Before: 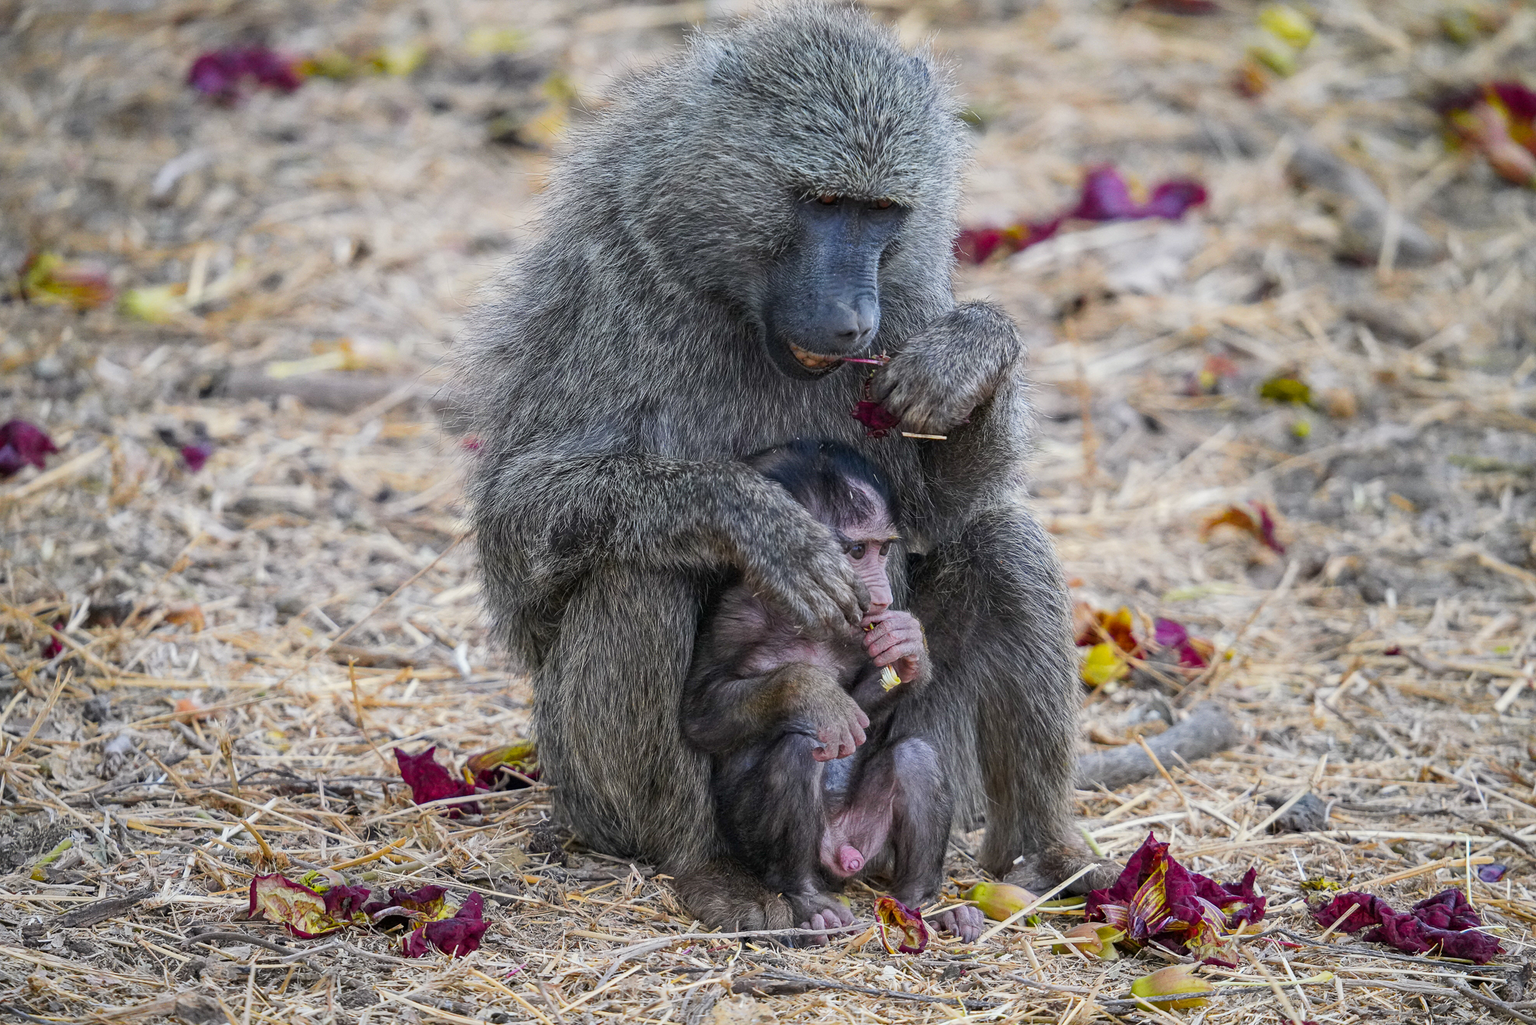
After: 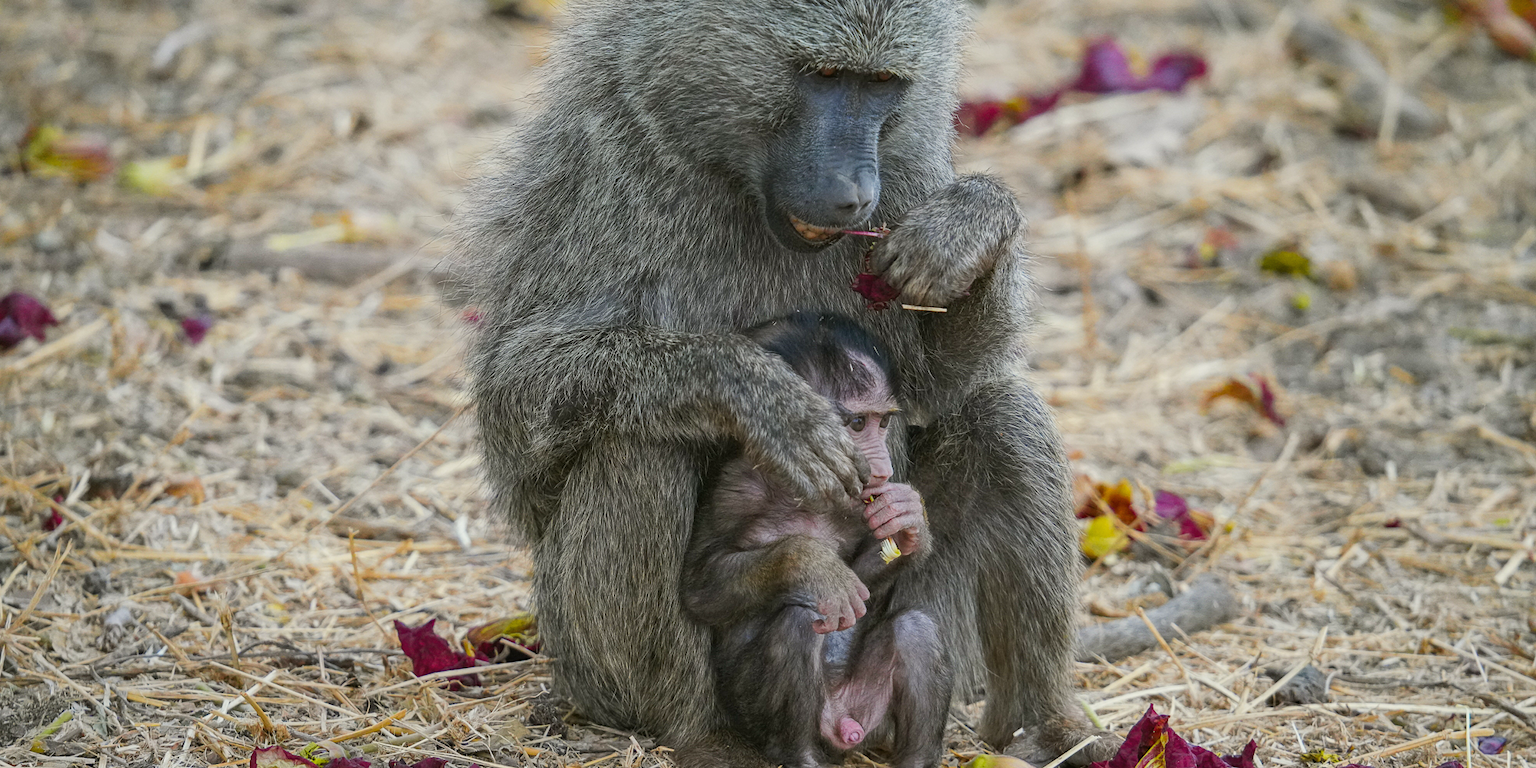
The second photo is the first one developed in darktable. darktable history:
color balance: mode lift, gamma, gain (sRGB), lift [1.04, 1, 1, 0.97], gamma [1.01, 1, 1, 0.97], gain [0.96, 1, 1, 0.97]
crop and rotate: top 12.5%, bottom 12.5%
